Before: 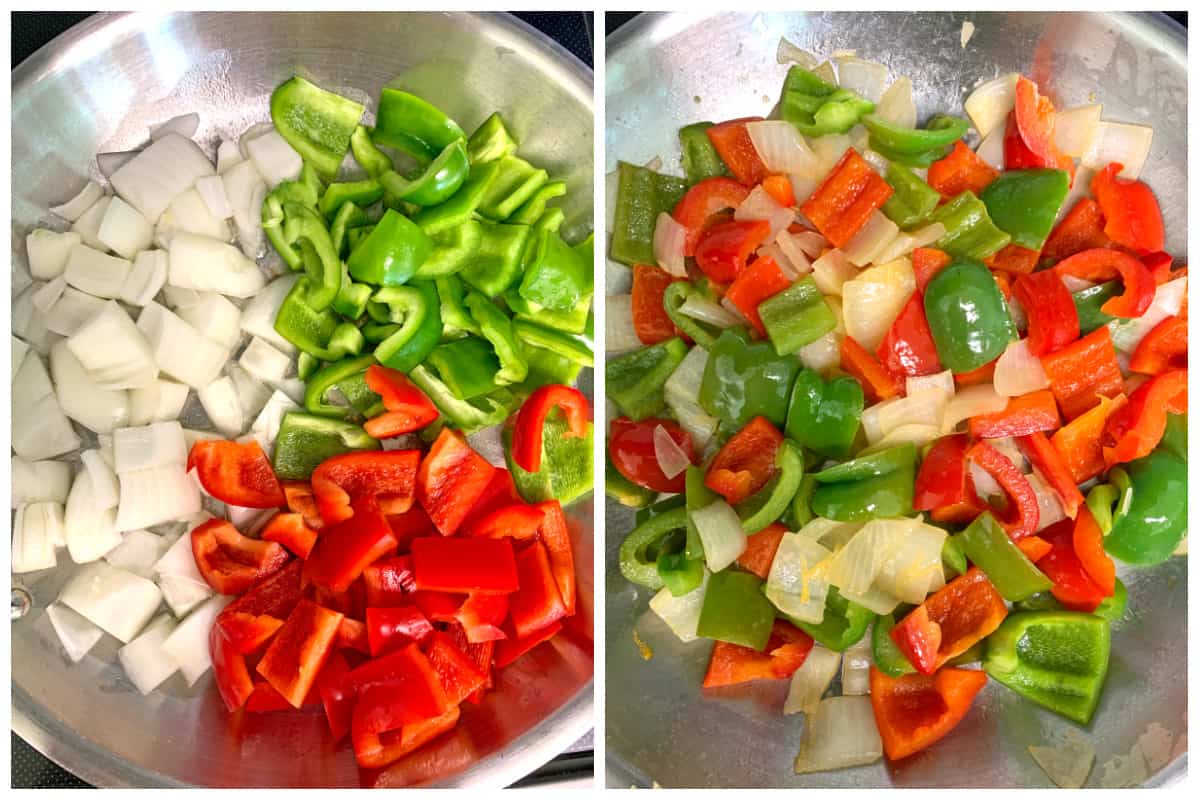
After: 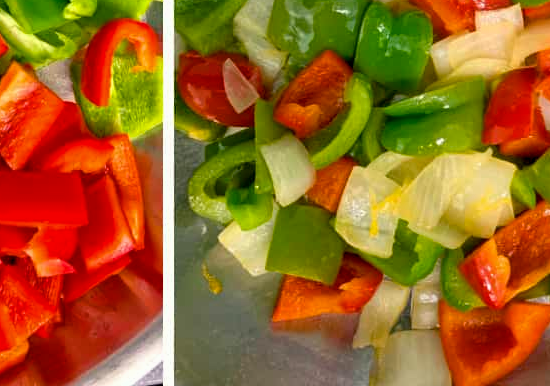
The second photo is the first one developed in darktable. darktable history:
crop: left 35.976%, top 45.819%, right 18.162%, bottom 5.807%
color balance rgb: shadows lift › chroma 2%, shadows lift › hue 217.2°, power › hue 60°, highlights gain › chroma 1%, highlights gain › hue 69.6°, global offset › luminance -0.5%, perceptual saturation grading › global saturation 15%, global vibrance 15%
white balance: red 0.978, blue 0.999
